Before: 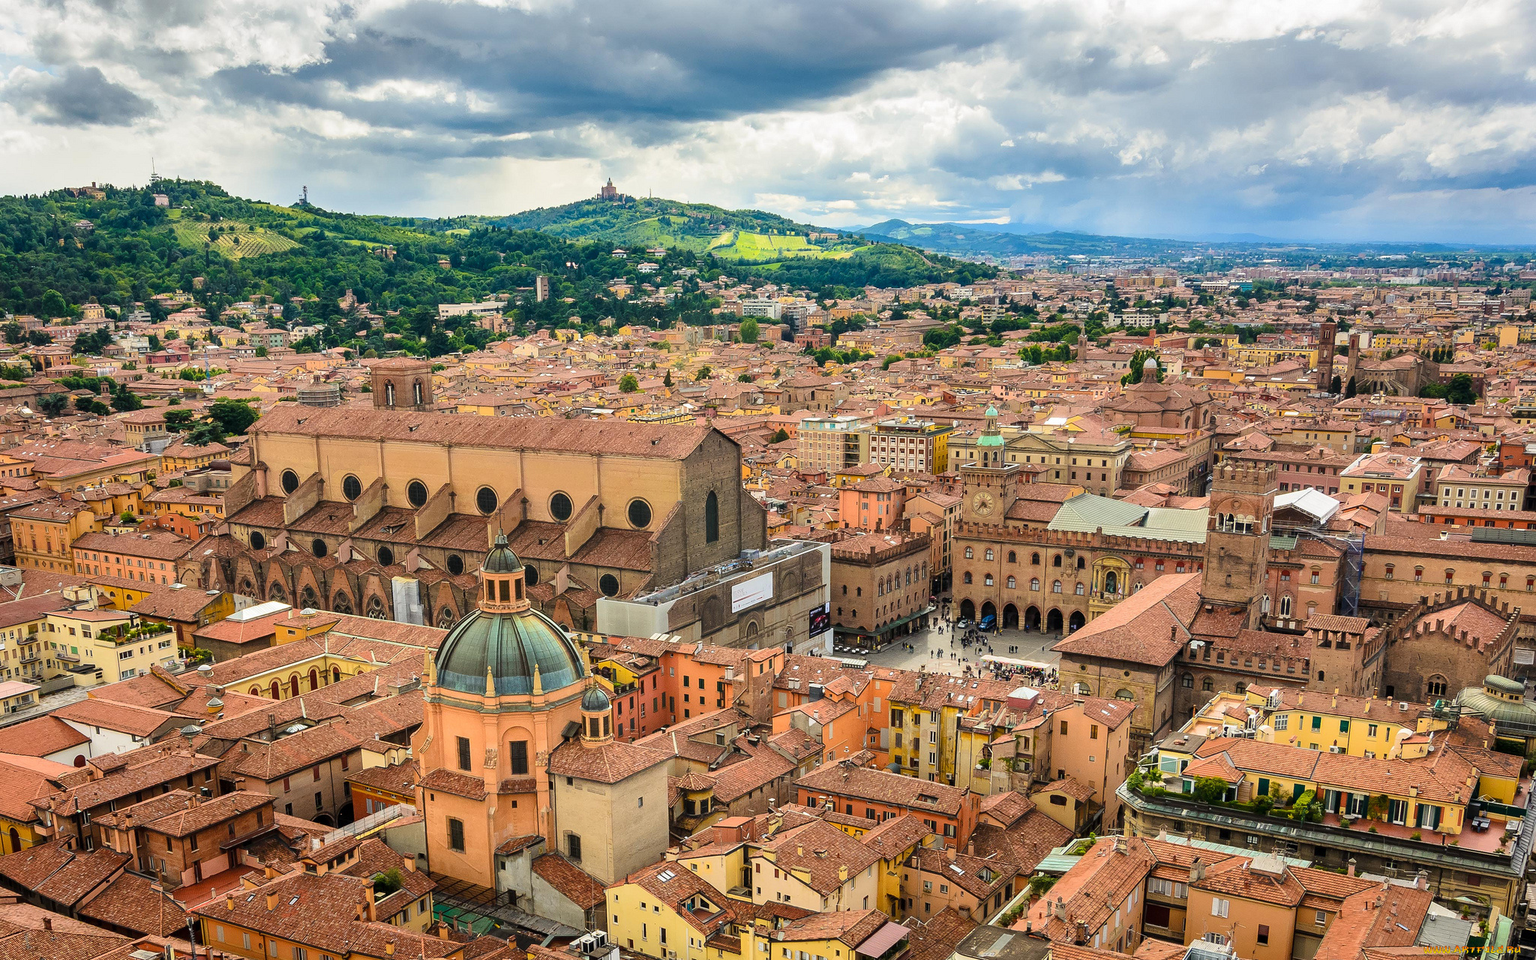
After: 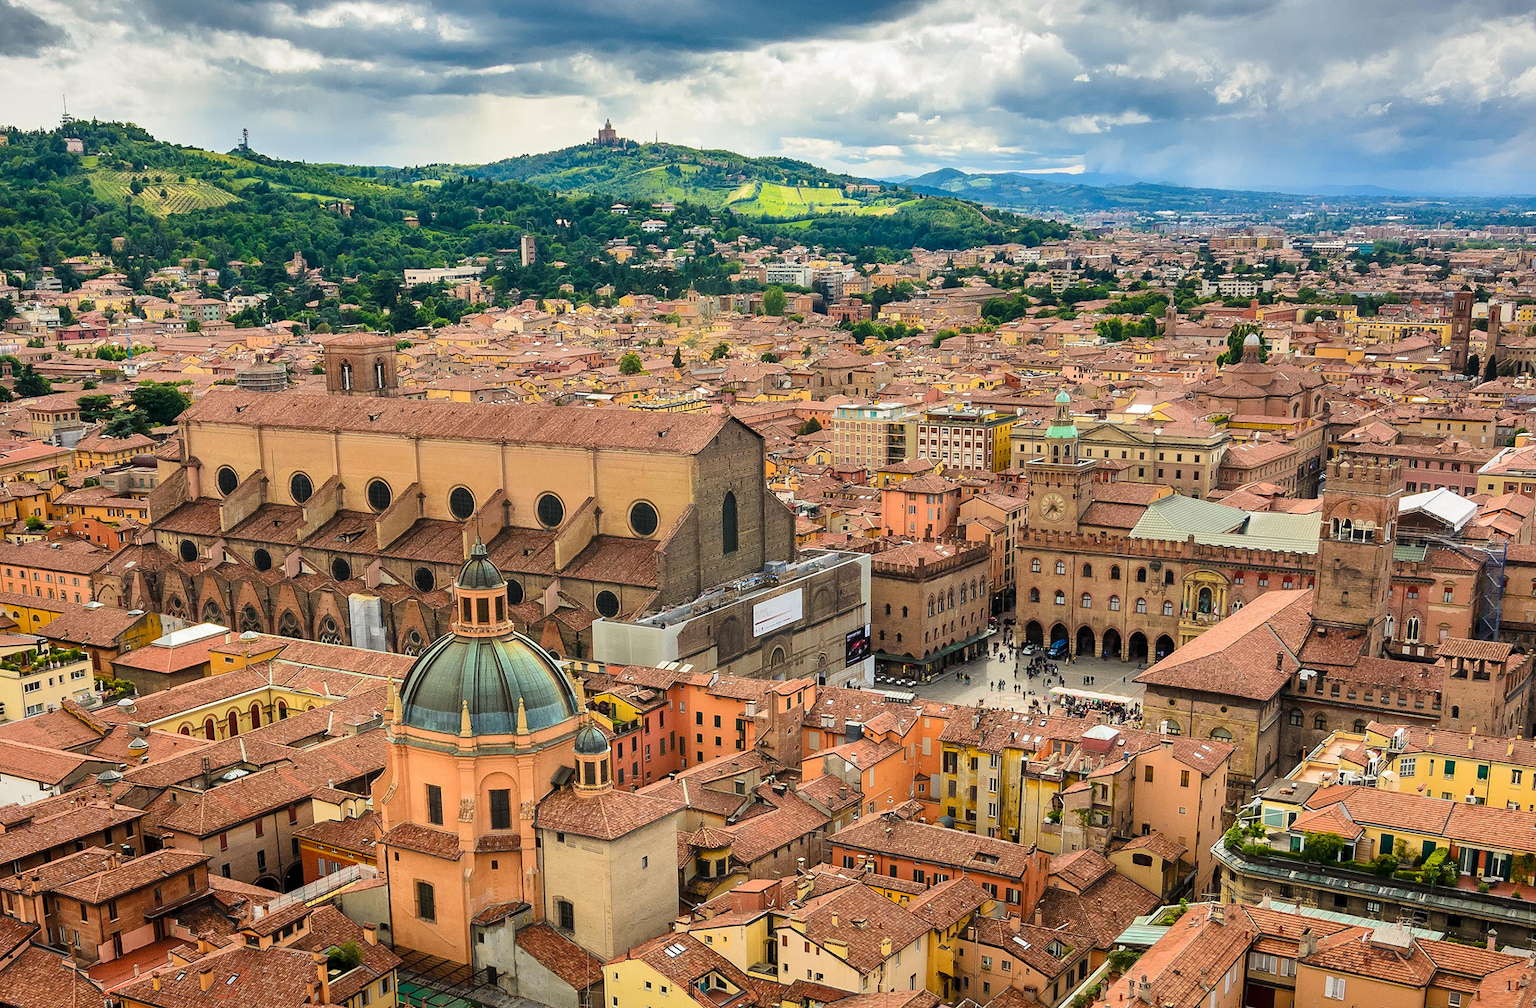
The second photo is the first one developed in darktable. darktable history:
shadows and highlights: white point adjustment 0.05, highlights color adjustment 55.9%, soften with gaussian
exposure: black level correction 0.001, compensate highlight preservation false
crop: left 6.446%, top 8.188%, right 9.538%, bottom 3.548%
